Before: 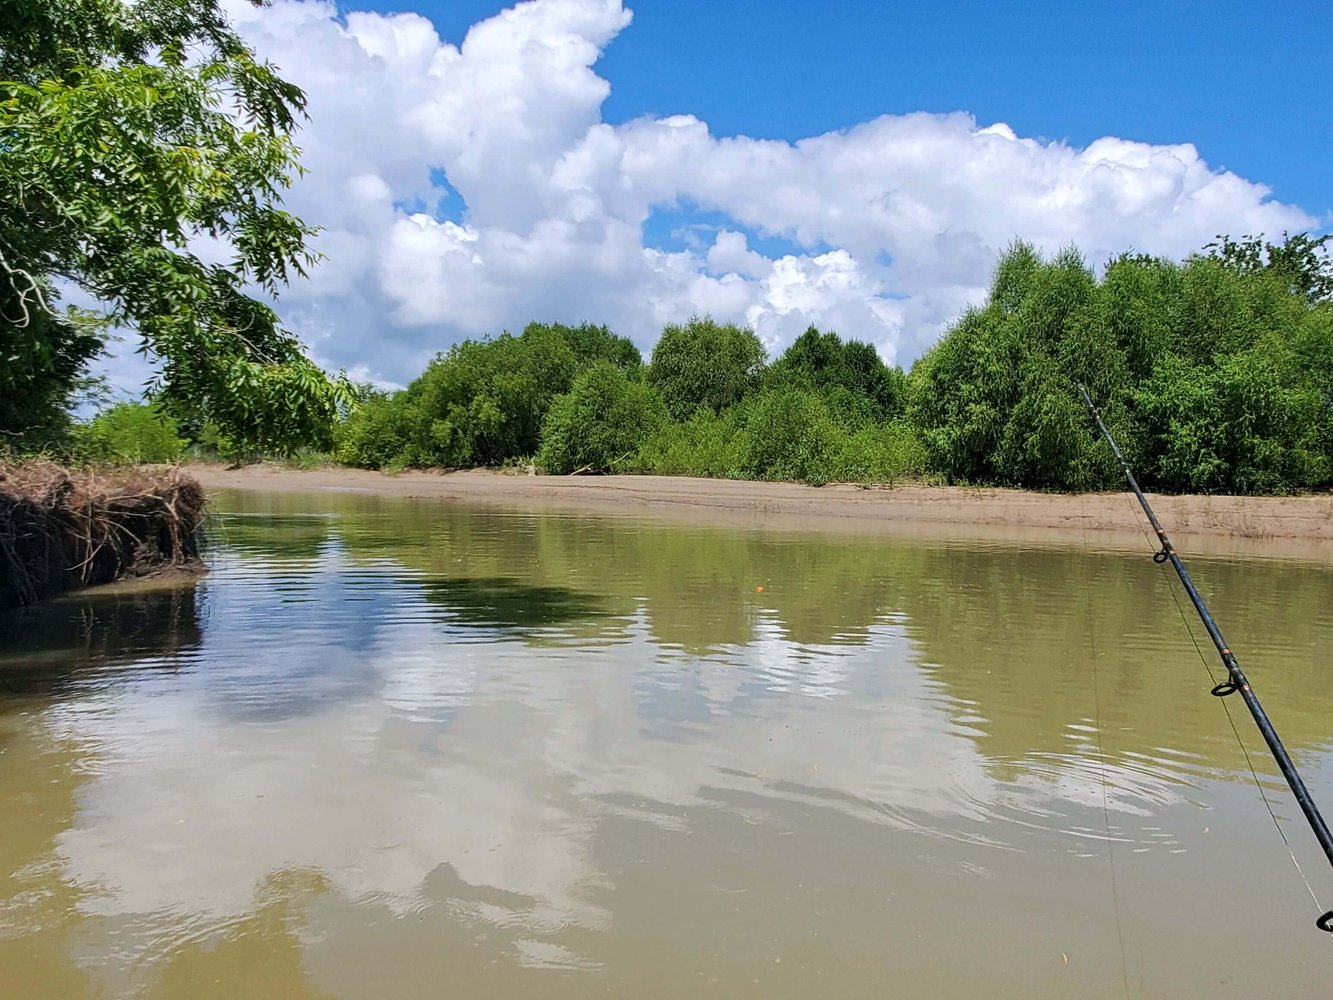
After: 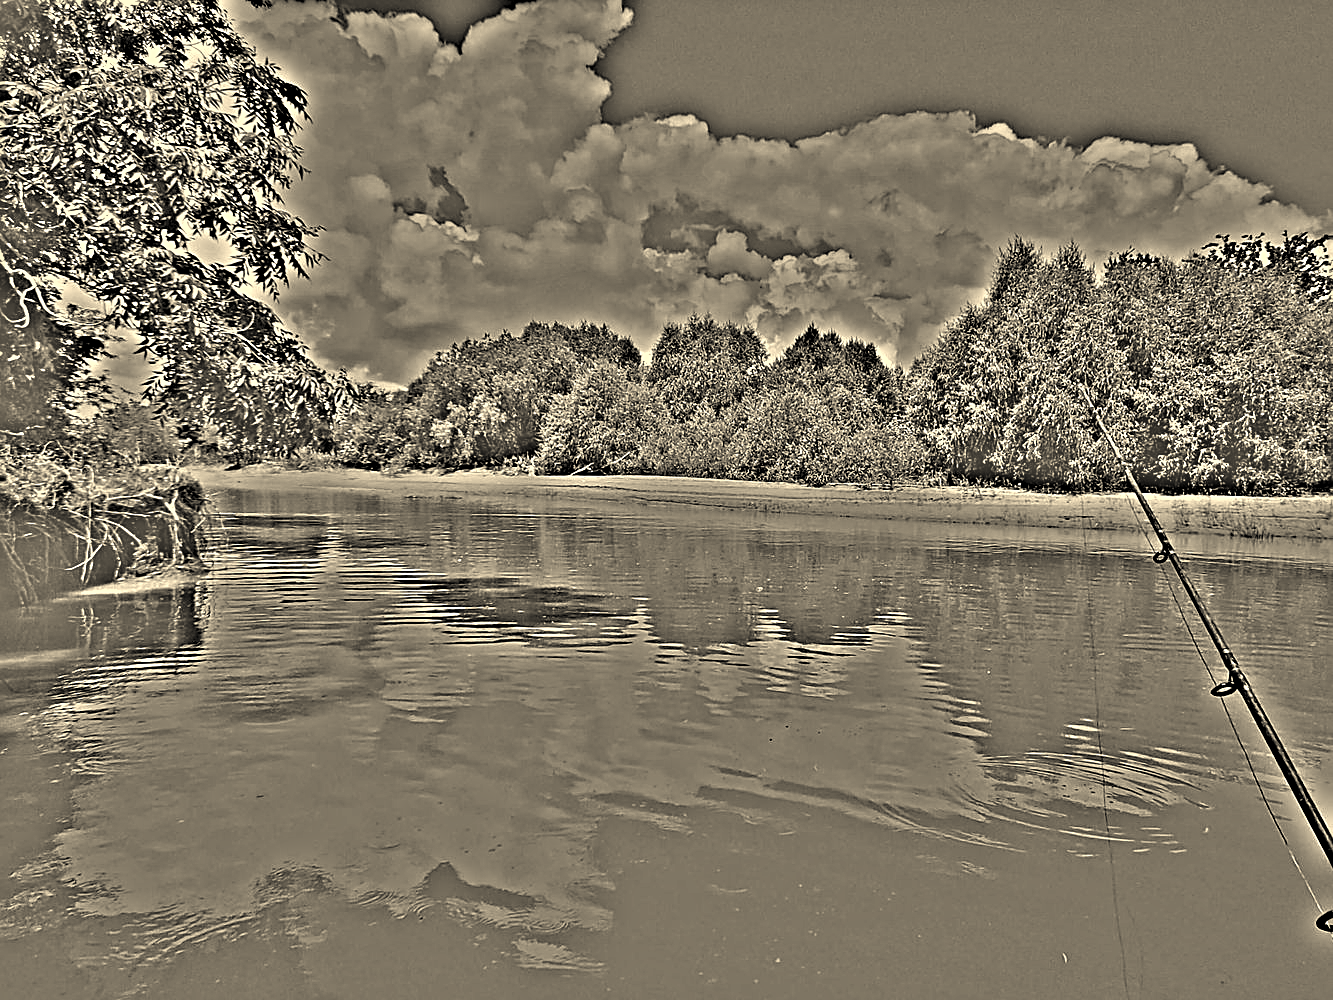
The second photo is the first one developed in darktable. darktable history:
sharpen: on, module defaults
color correction: highlights a* 2.72, highlights b* 22.8
highpass: on, module defaults
